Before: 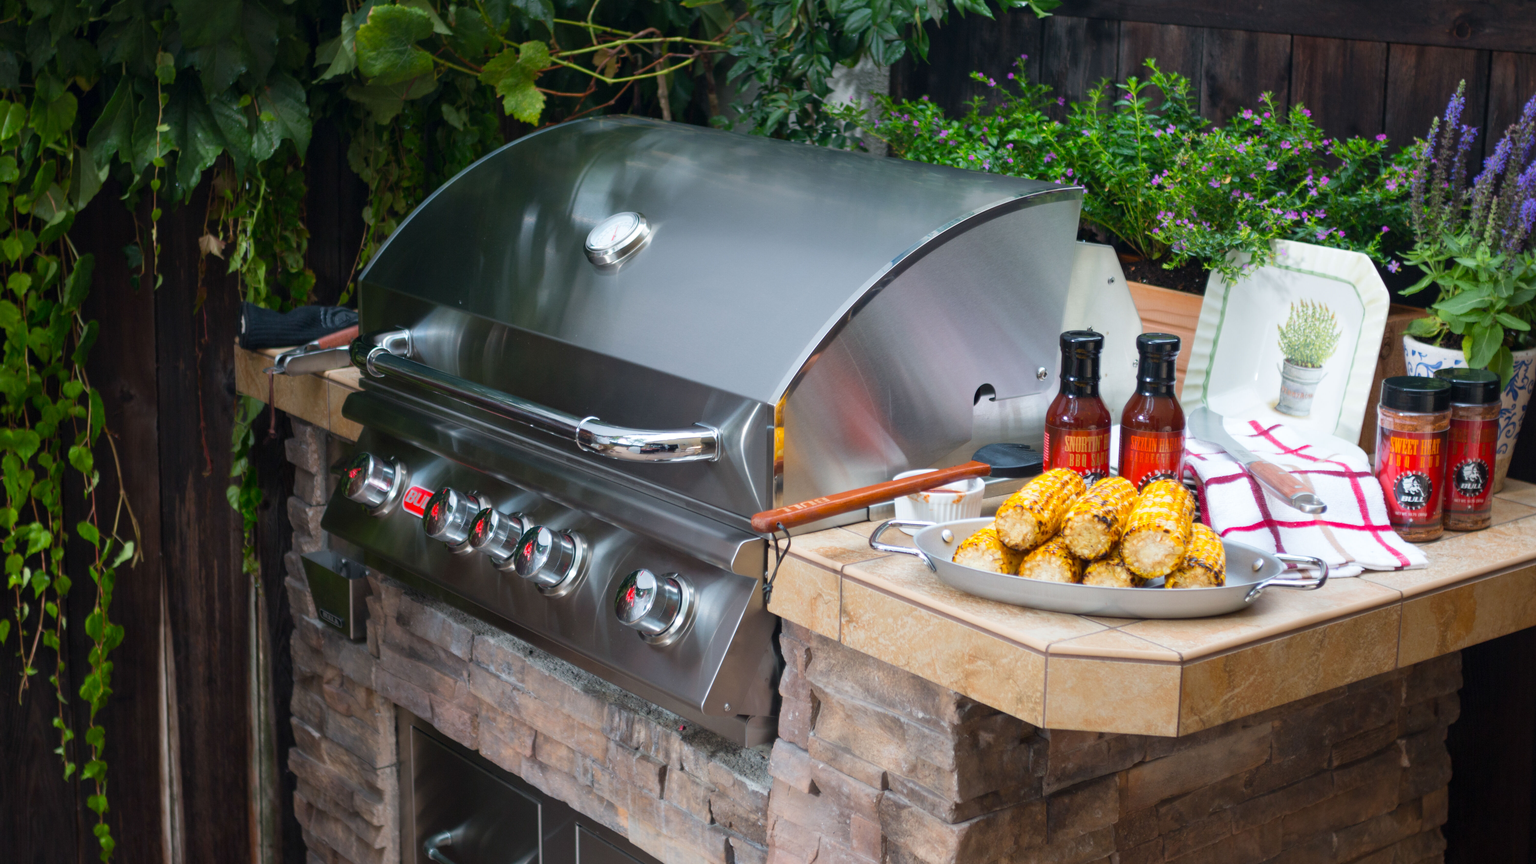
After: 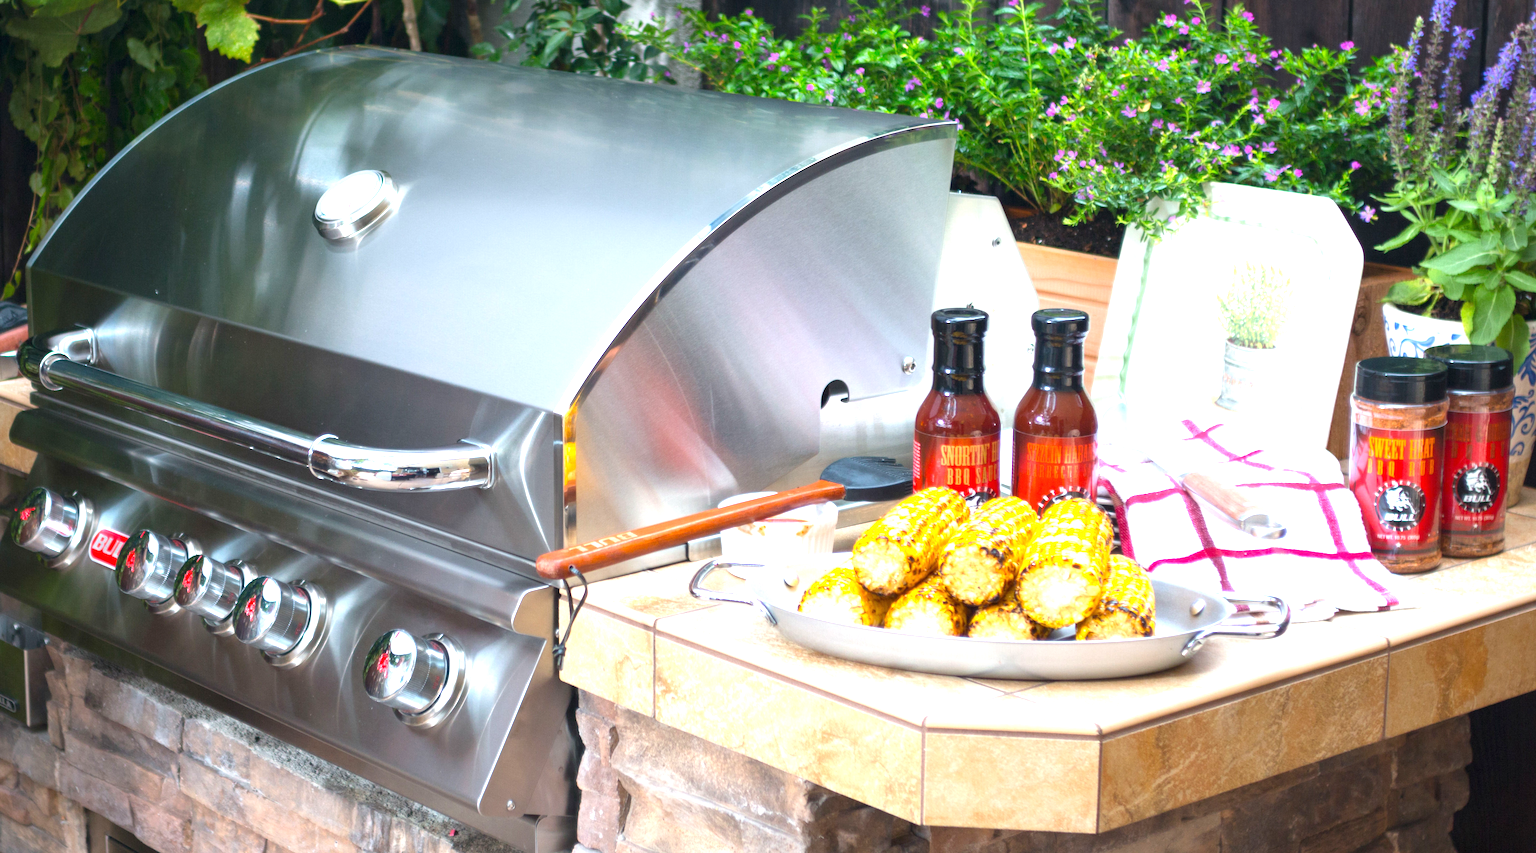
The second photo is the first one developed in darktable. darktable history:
crop and rotate: left 20.74%, top 7.912%, right 0.375%, bottom 13.378%
rotate and perspective: rotation -1.32°, lens shift (horizontal) -0.031, crop left 0.015, crop right 0.985, crop top 0.047, crop bottom 0.982
exposure: black level correction 0, exposure 1.2 EV, compensate exposure bias true, compensate highlight preservation false
